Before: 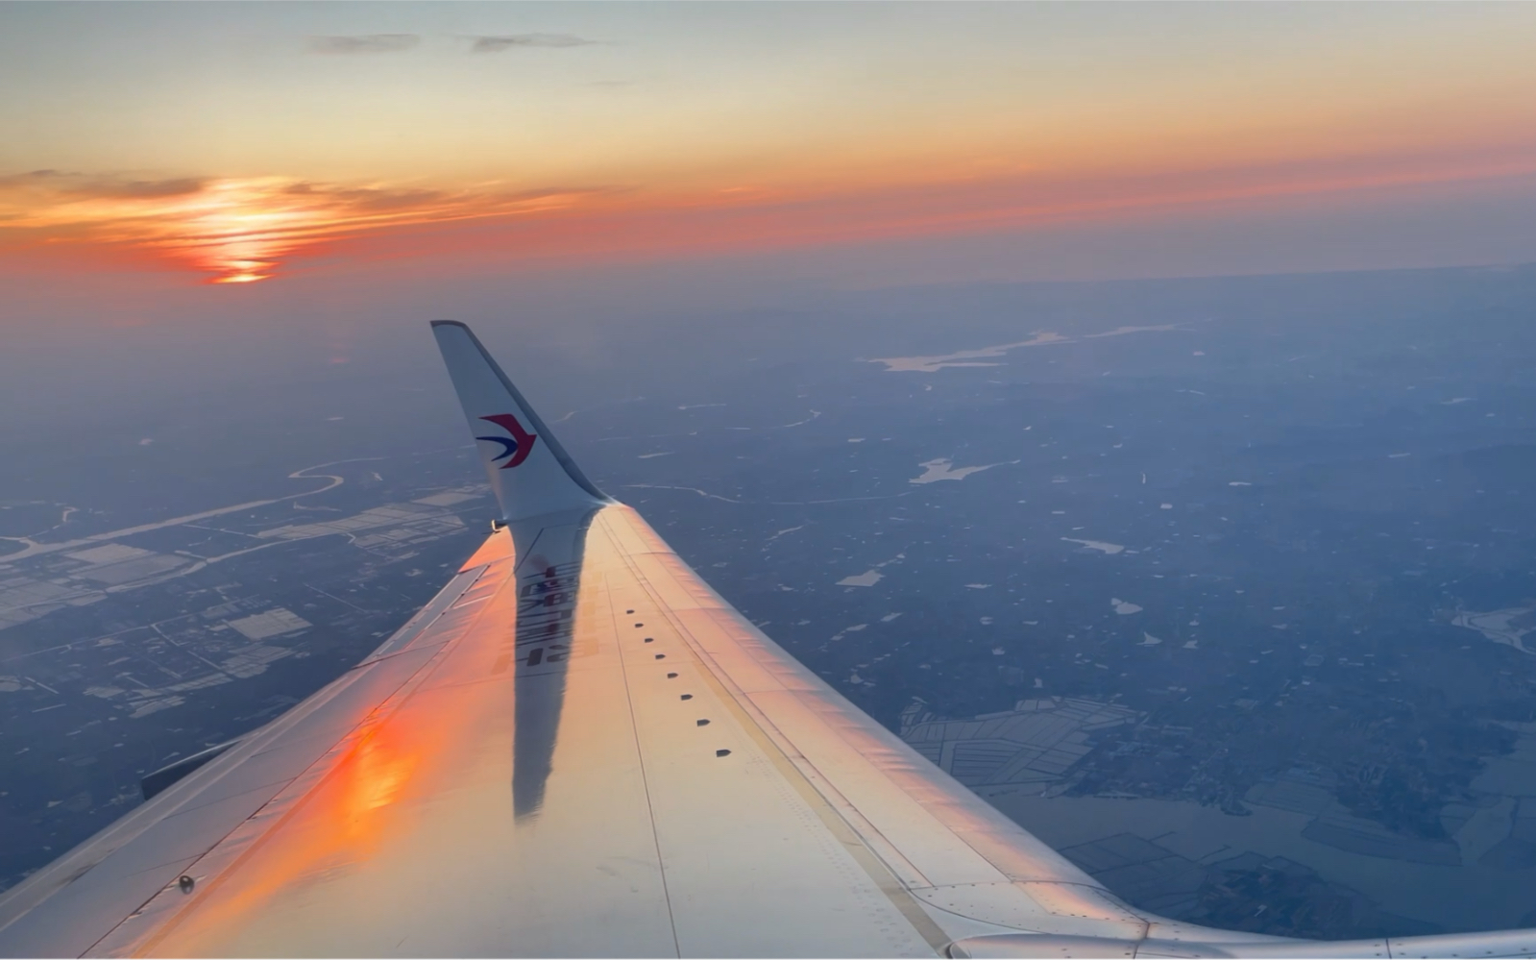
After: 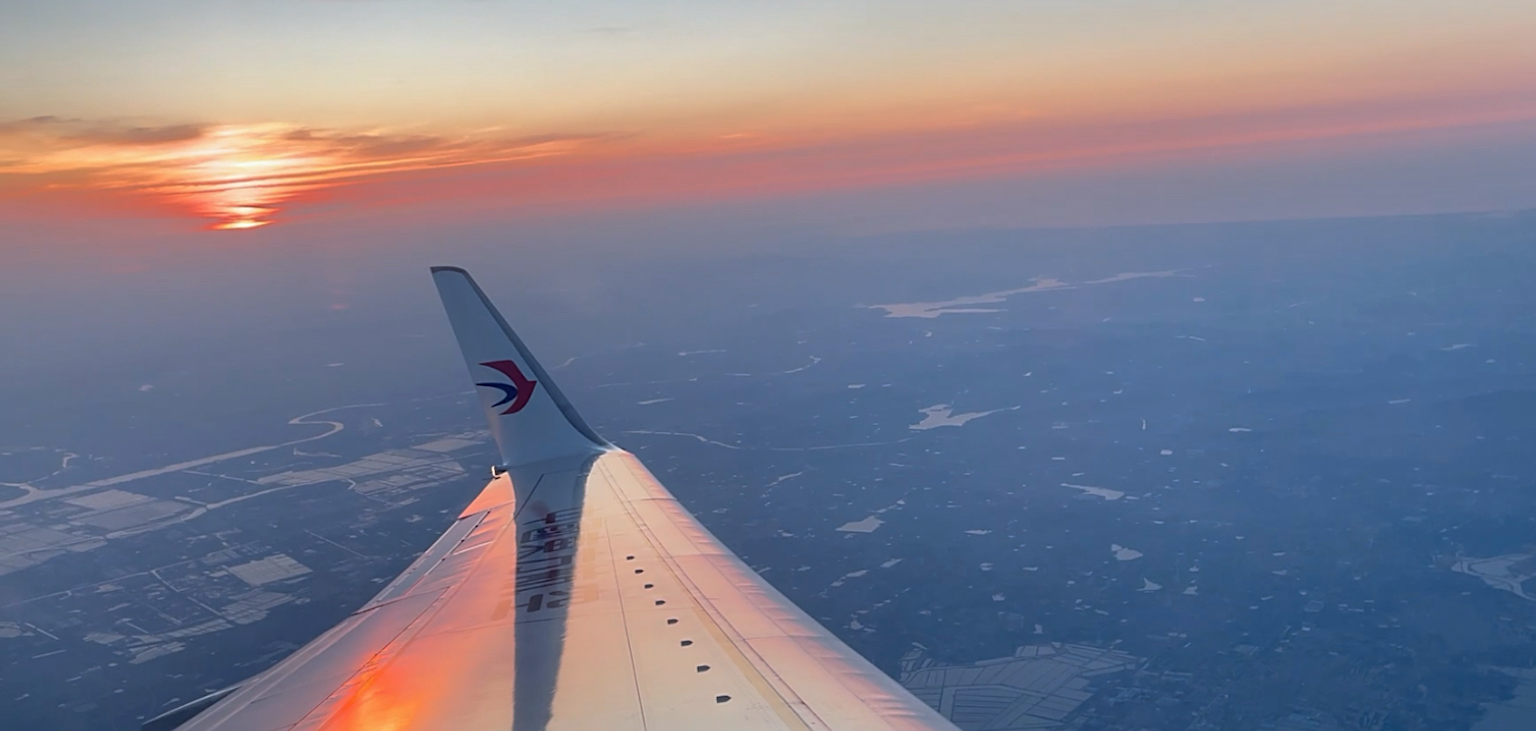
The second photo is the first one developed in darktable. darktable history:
crop: top 5.634%, bottom 18.086%
color correction: highlights a* -0.665, highlights b* -9.03
sharpen: on, module defaults
